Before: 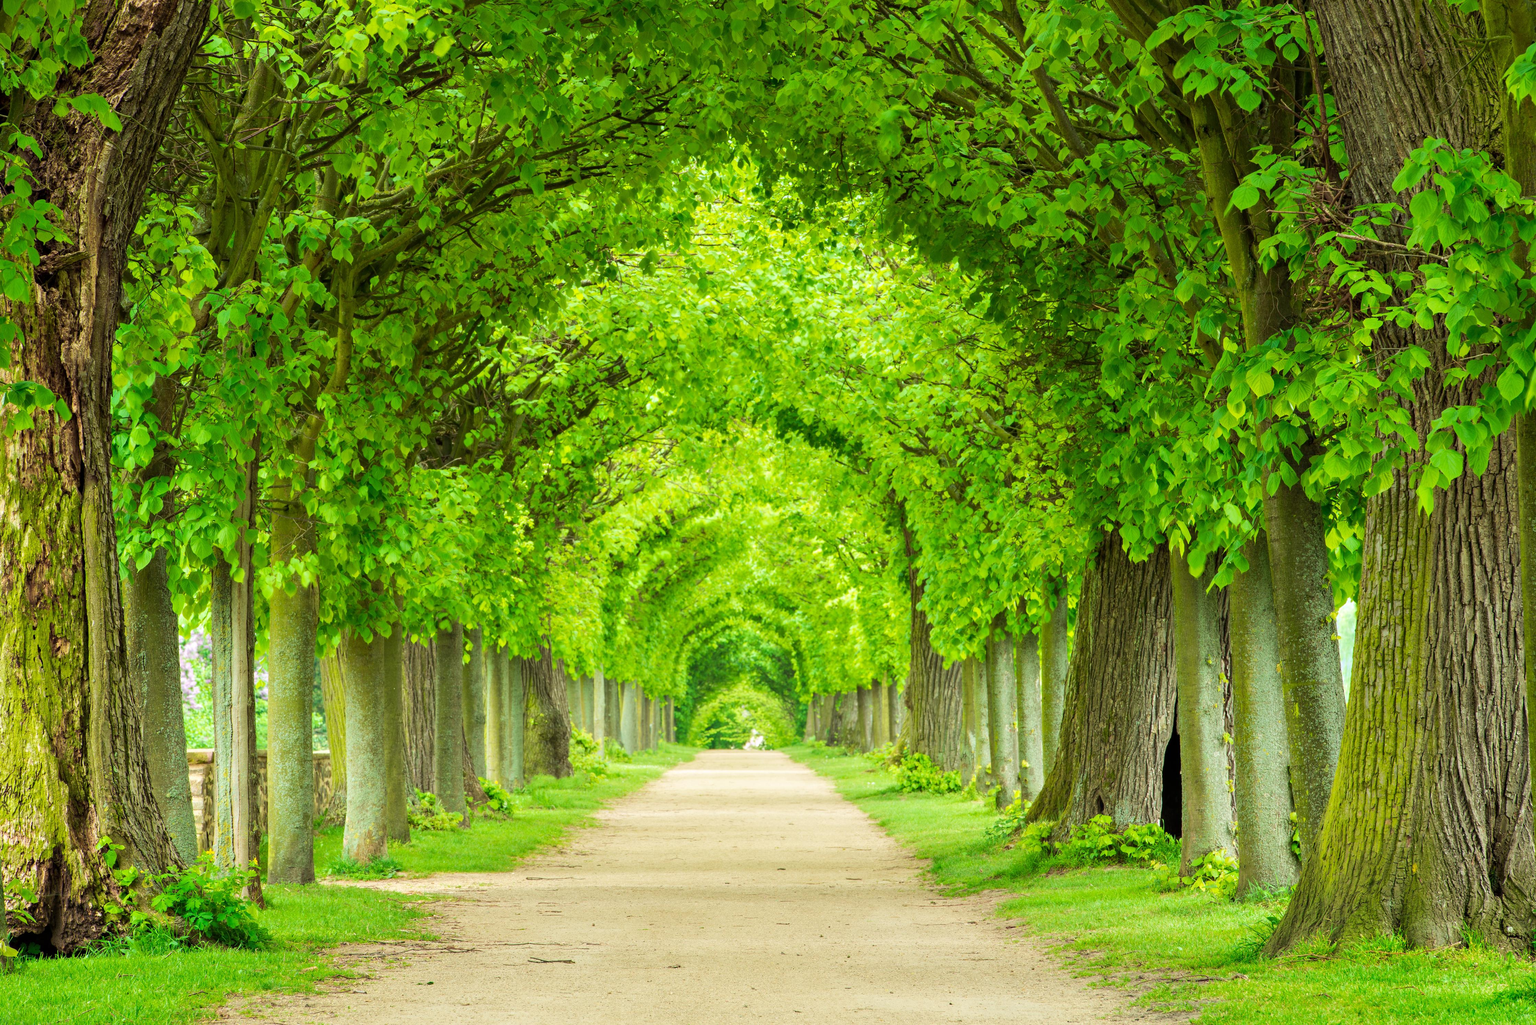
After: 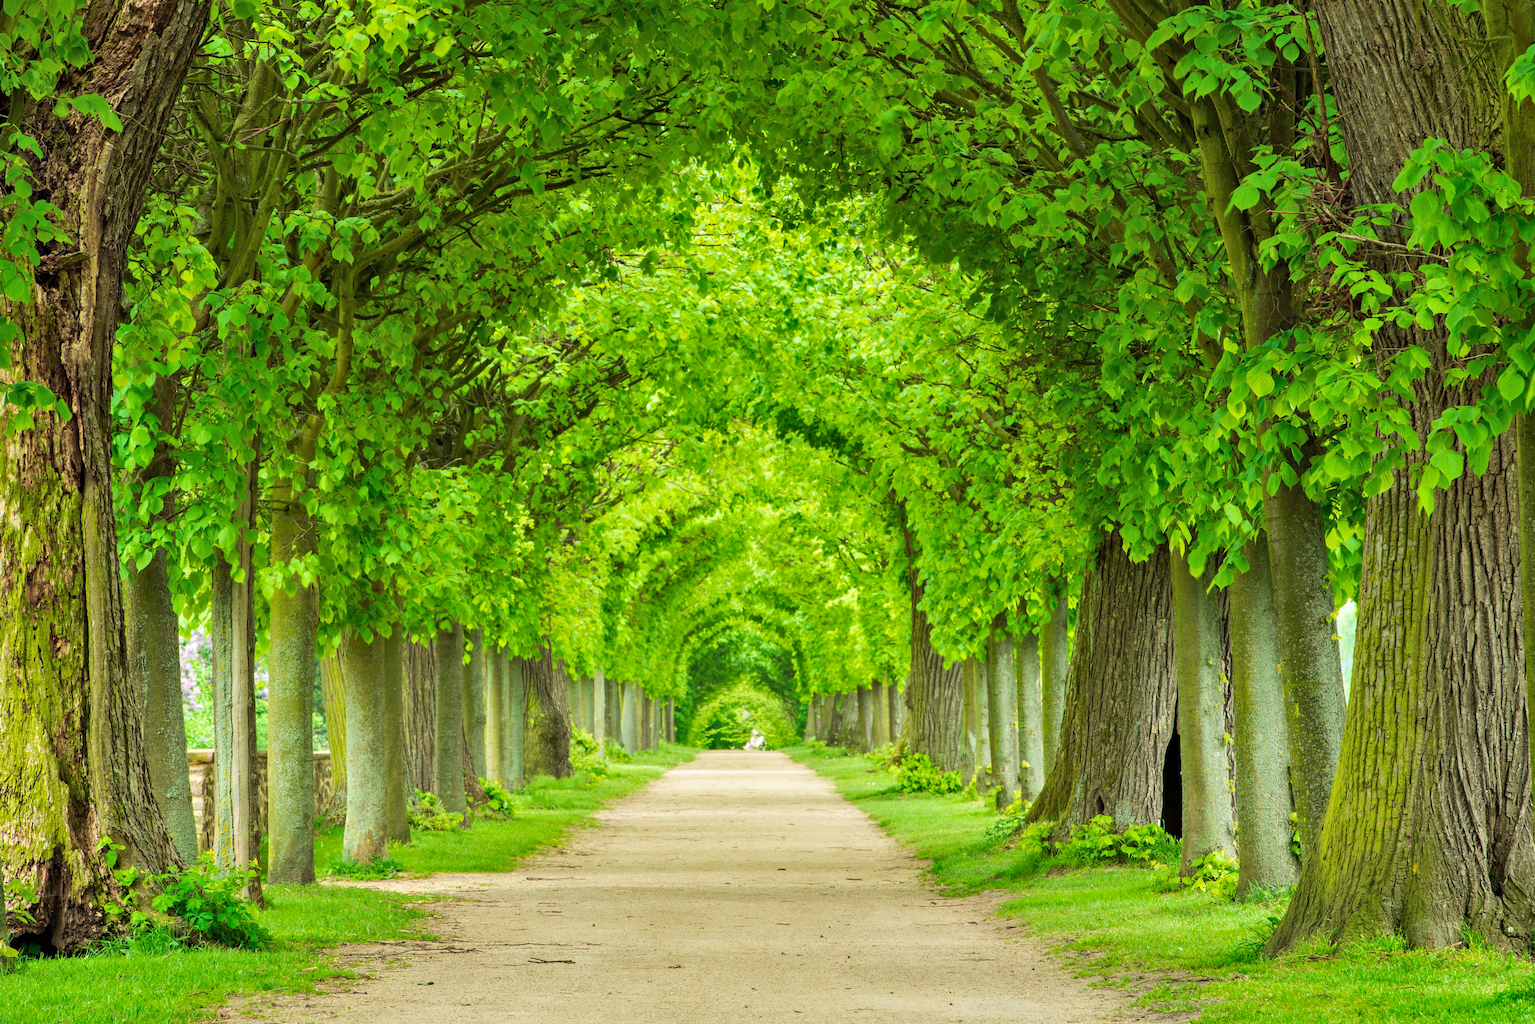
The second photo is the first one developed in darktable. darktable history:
shadows and highlights: shadows 47.76, highlights -42.4, soften with gaussian
